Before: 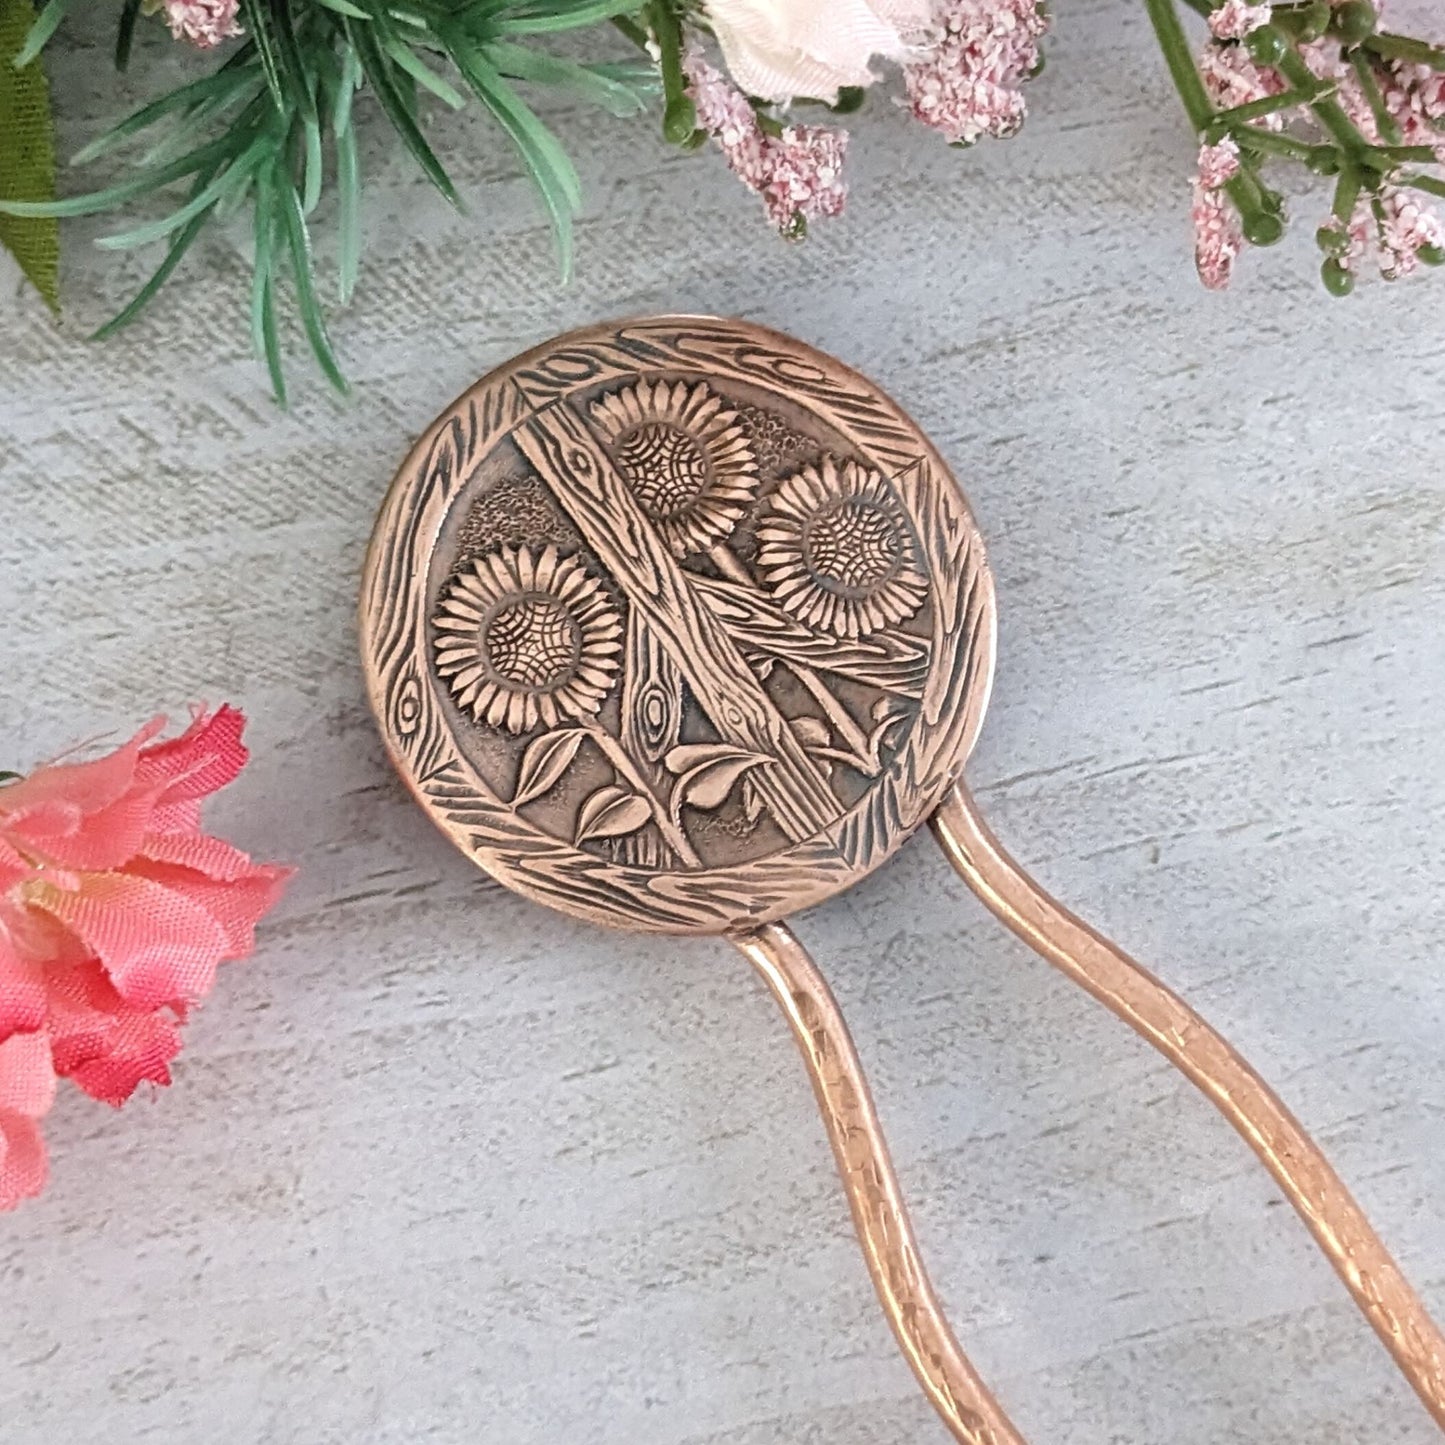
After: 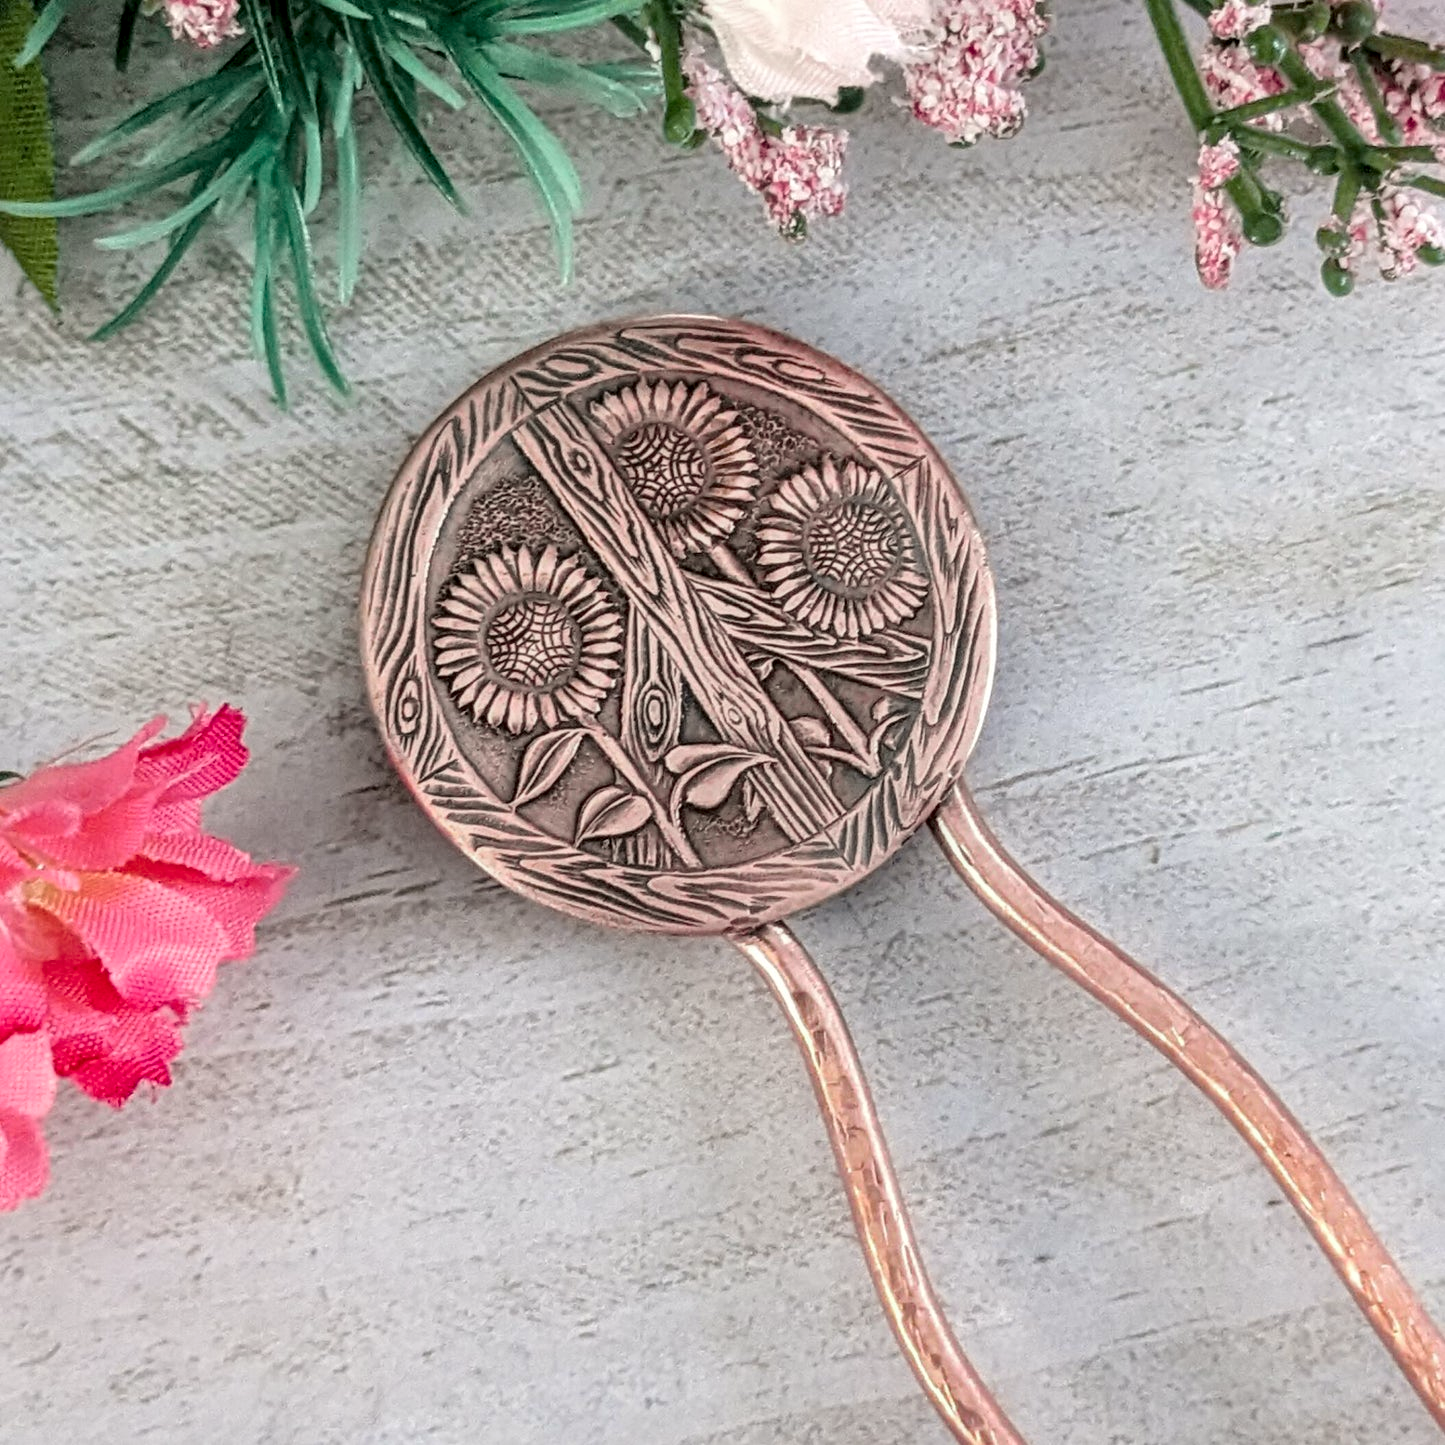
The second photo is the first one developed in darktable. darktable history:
tone curve: curves: ch0 [(0, 0) (0.068, 0.031) (0.183, 0.13) (0.341, 0.319) (0.547, 0.545) (0.828, 0.817) (1, 0.968)]; ch1 [(0, 0) (0.23, 0.166) (0.34, 0.308) (0.371, 0.337) (0.429, 0.408) (0.477, 0.466) (0.499, 0.5) (0.529, 0.528) (0.559, 0.578) (0.743, 0.798) (1, 1)]; ch2 [(0, 0) (0.431, 0.419) (0.495, 0.502) (0.524, 0.525) (0.568, 0.543) (0.6, 0.597) (0.634, 0.644) (0.728, 0.722) (1, 1)], color space Lab, independent channels, preserve colors none
local contrast: detail 130%
